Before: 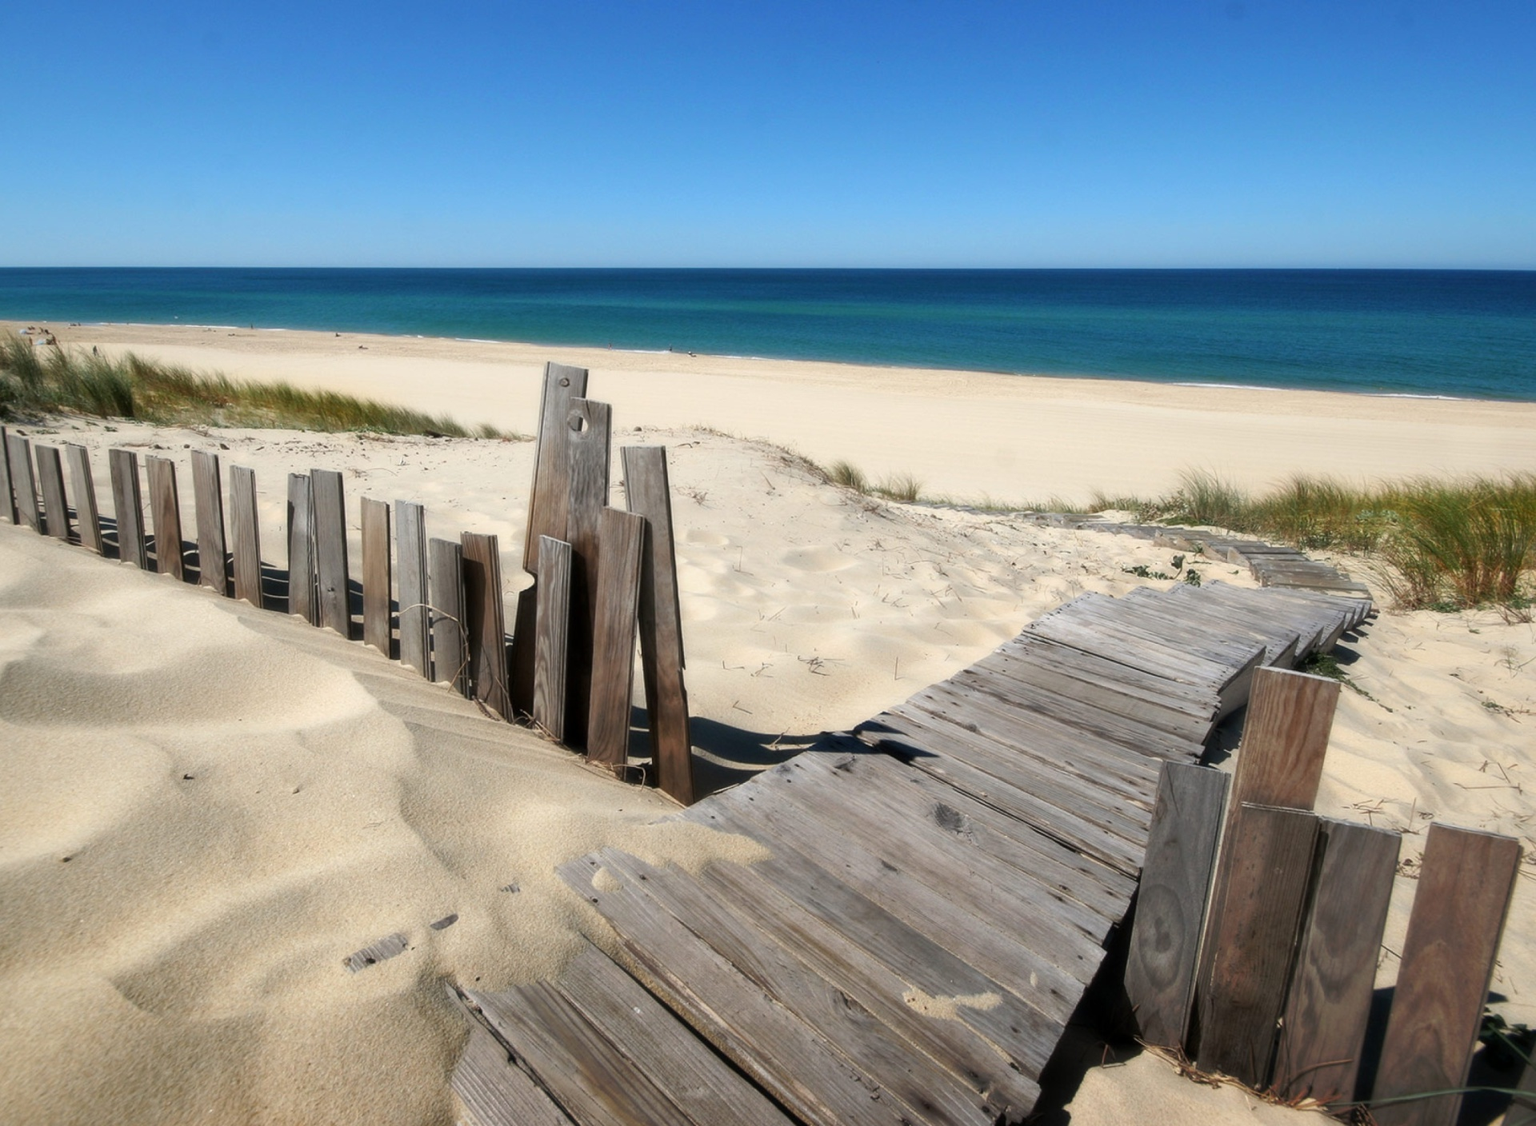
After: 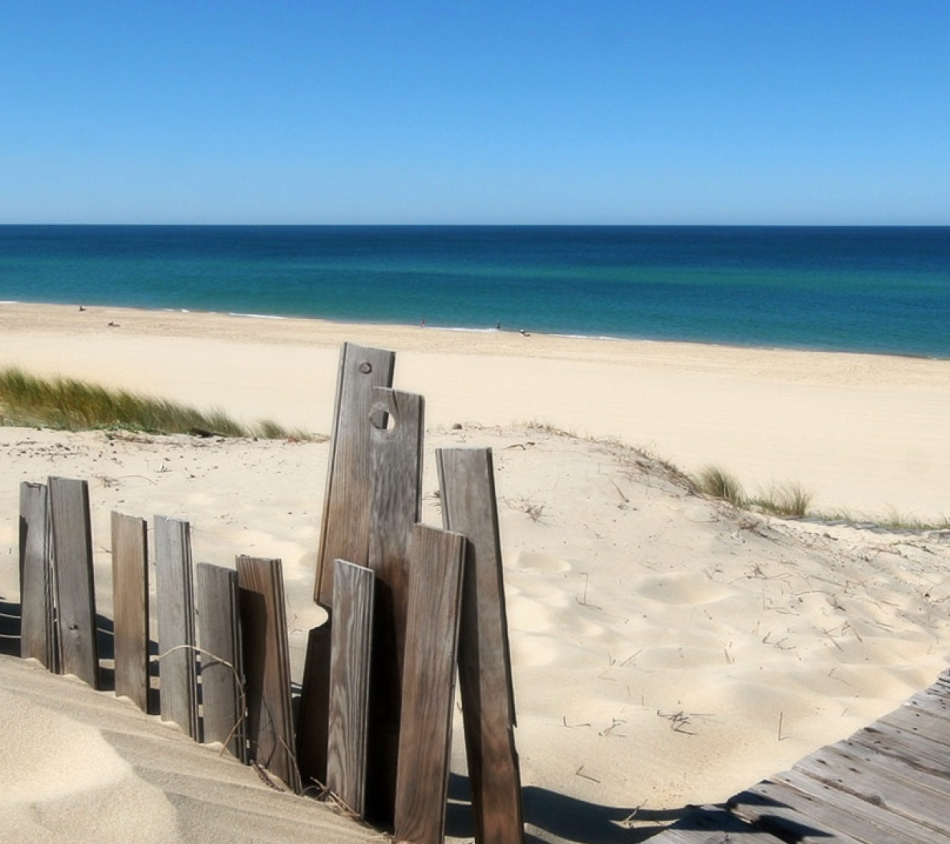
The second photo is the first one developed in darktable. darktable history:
tone equalizer: on, module defaults
crop: left 17.738%, top 7.882%, right 32.766%, bottom 32.109%
